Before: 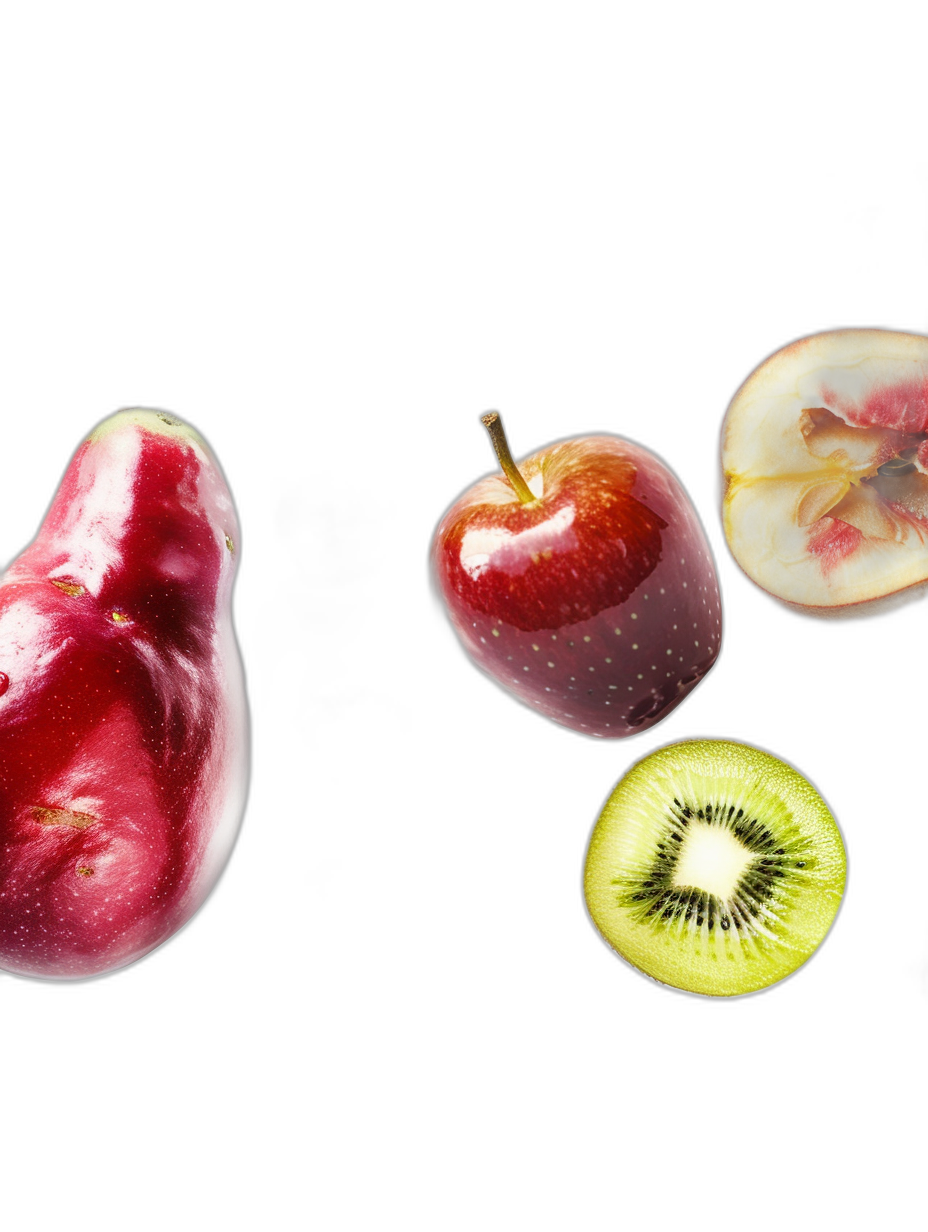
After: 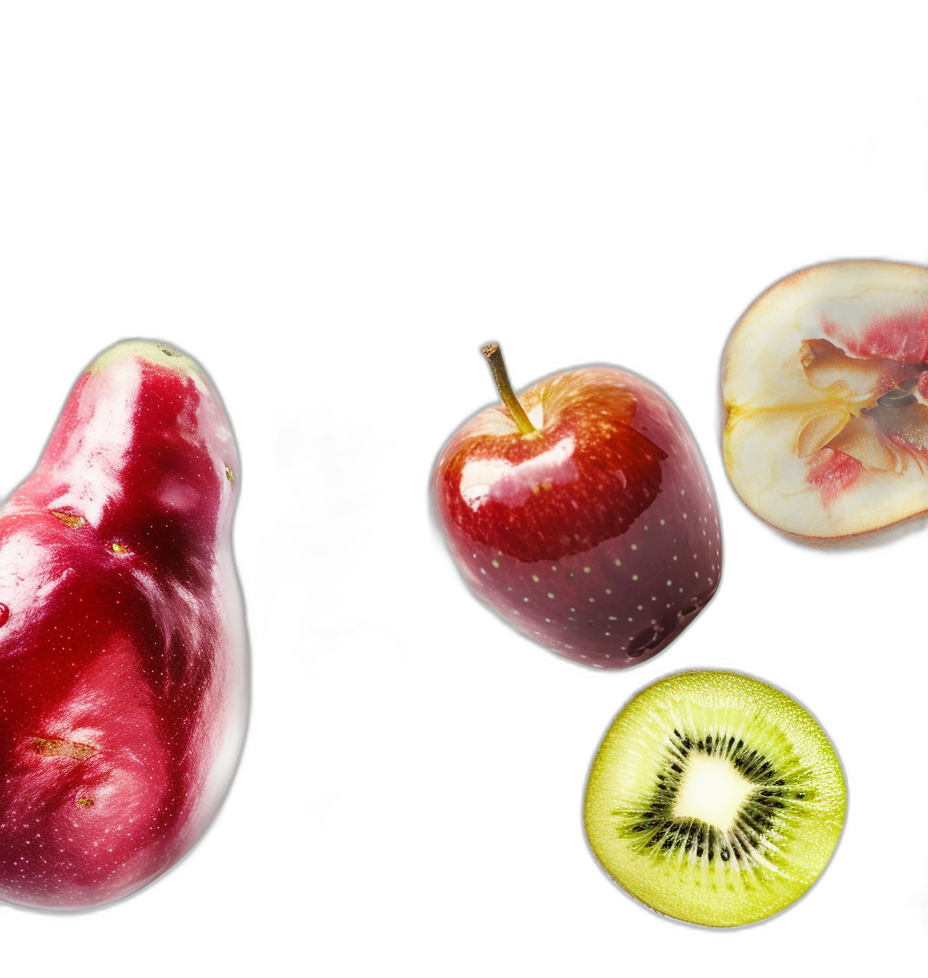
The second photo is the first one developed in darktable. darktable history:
crop and rotate: top 5.648%, bottom 14.896%
